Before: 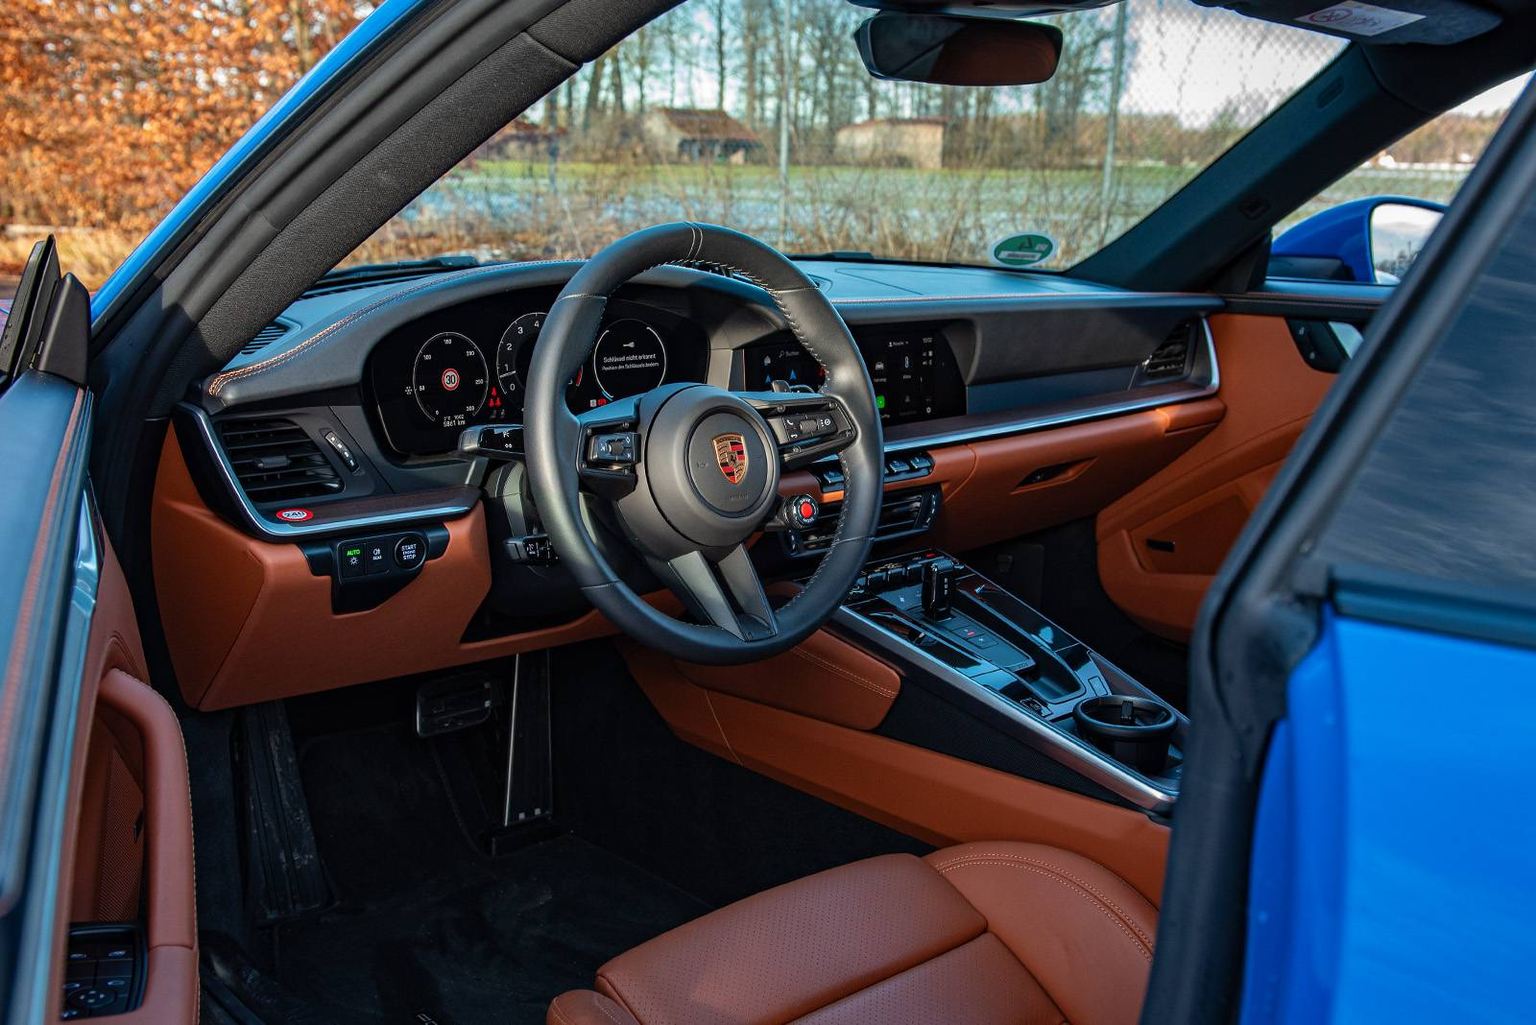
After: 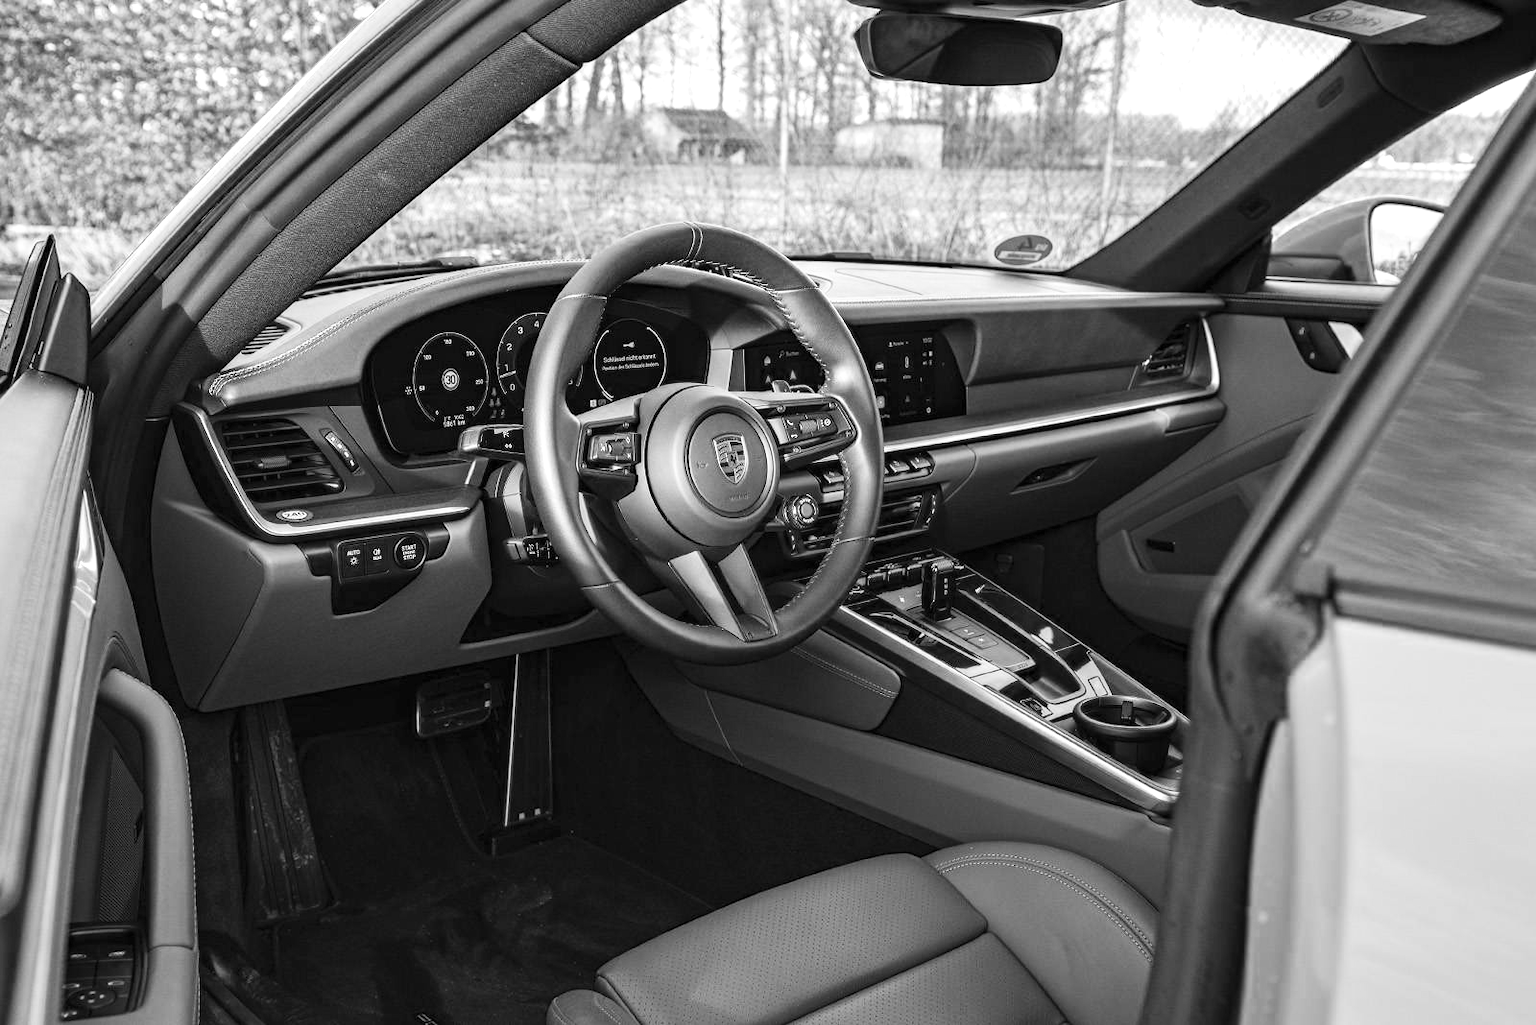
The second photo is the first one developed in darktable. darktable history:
color calibration: output gray [0.22, 0.42, 0.37, 0], illuminant as shot in camera, x 0.37, y 0.382, temperature 4317.21 K, saturation algorithm version 1 (2020)
exposure: exposure 0.637 EV, compensate highlight preservation false
contrast brightness saturation: contrast 0.197, brightness 0.155, saturation 0.149
